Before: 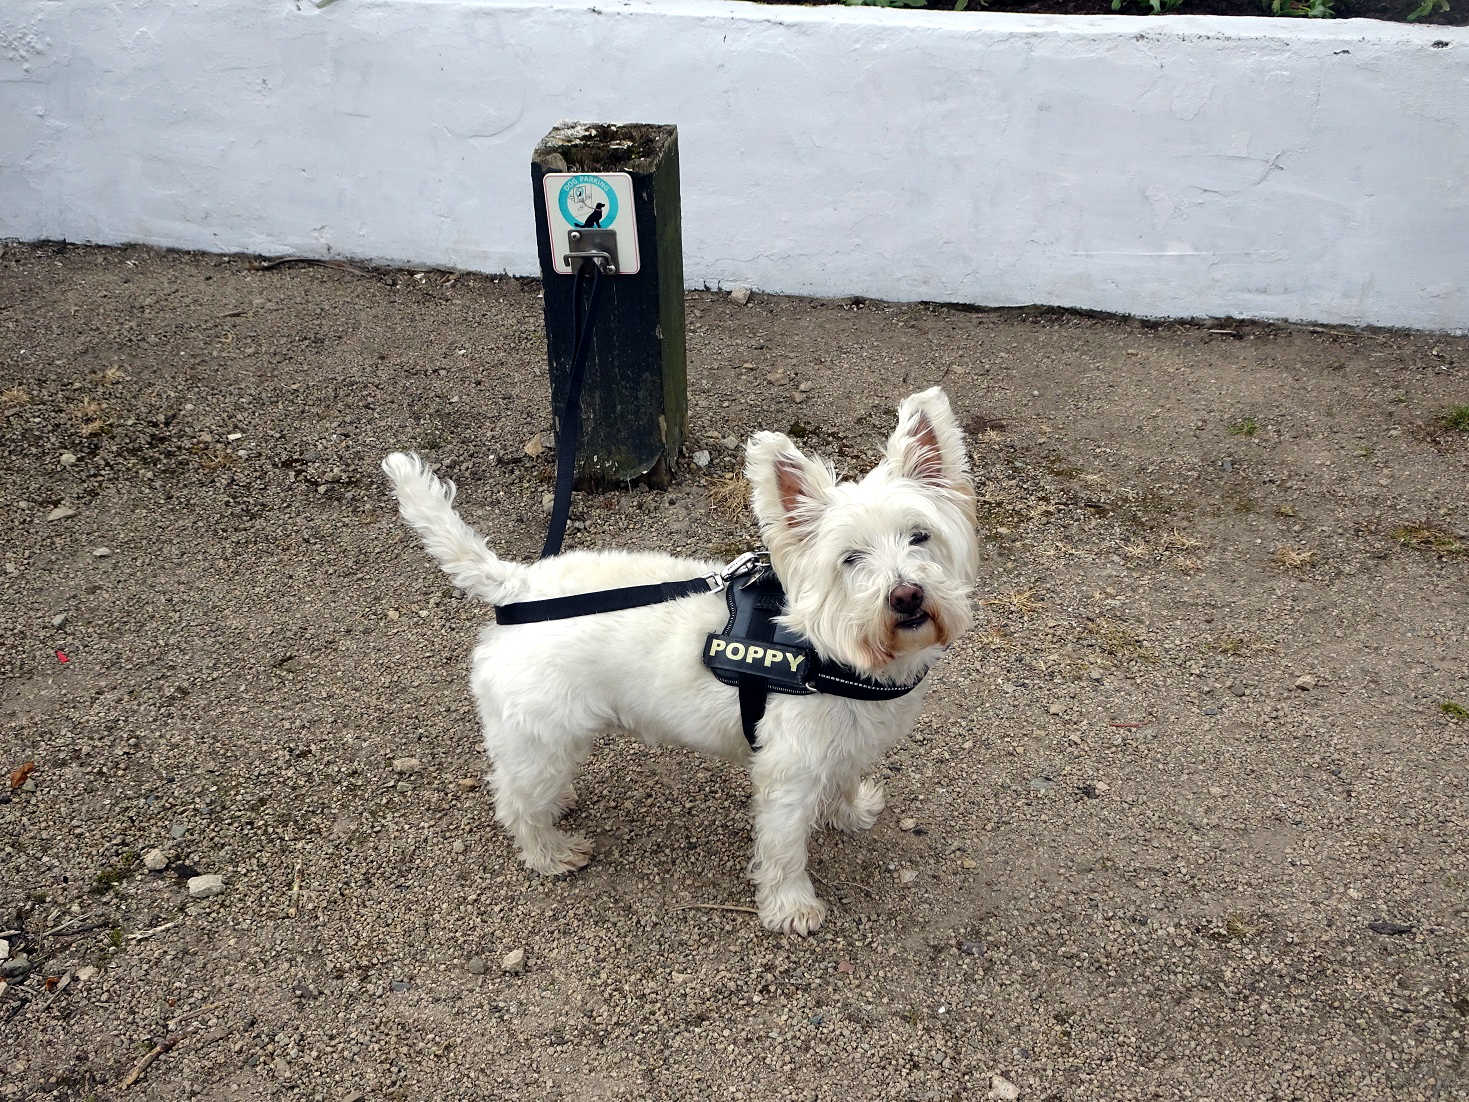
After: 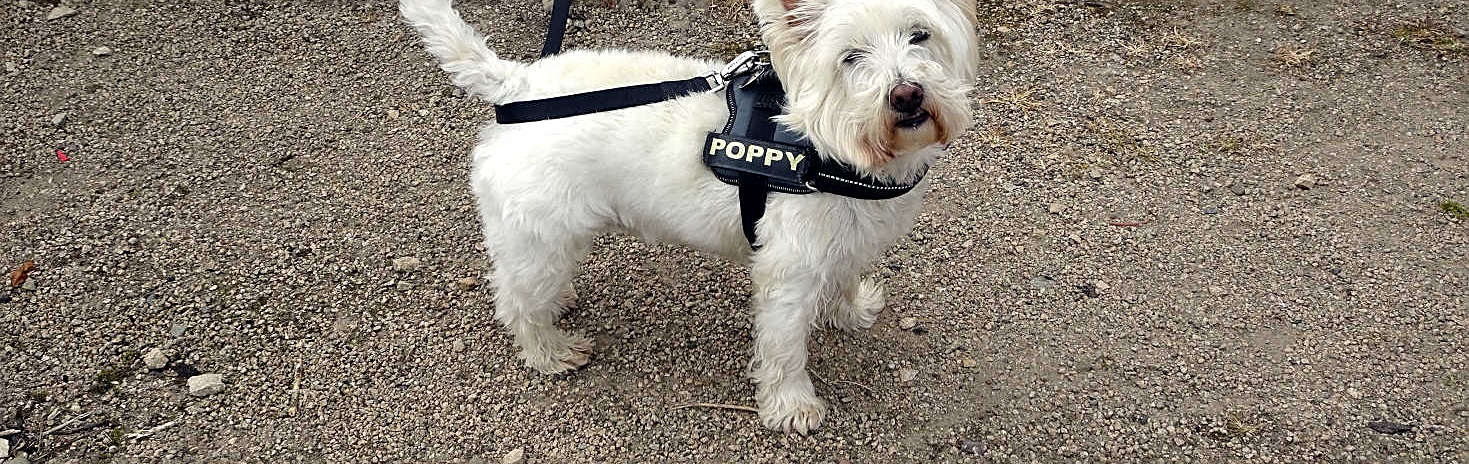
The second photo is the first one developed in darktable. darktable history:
sharpen: on, module defaults
crop: top 45.543%, bottom 12.291%
